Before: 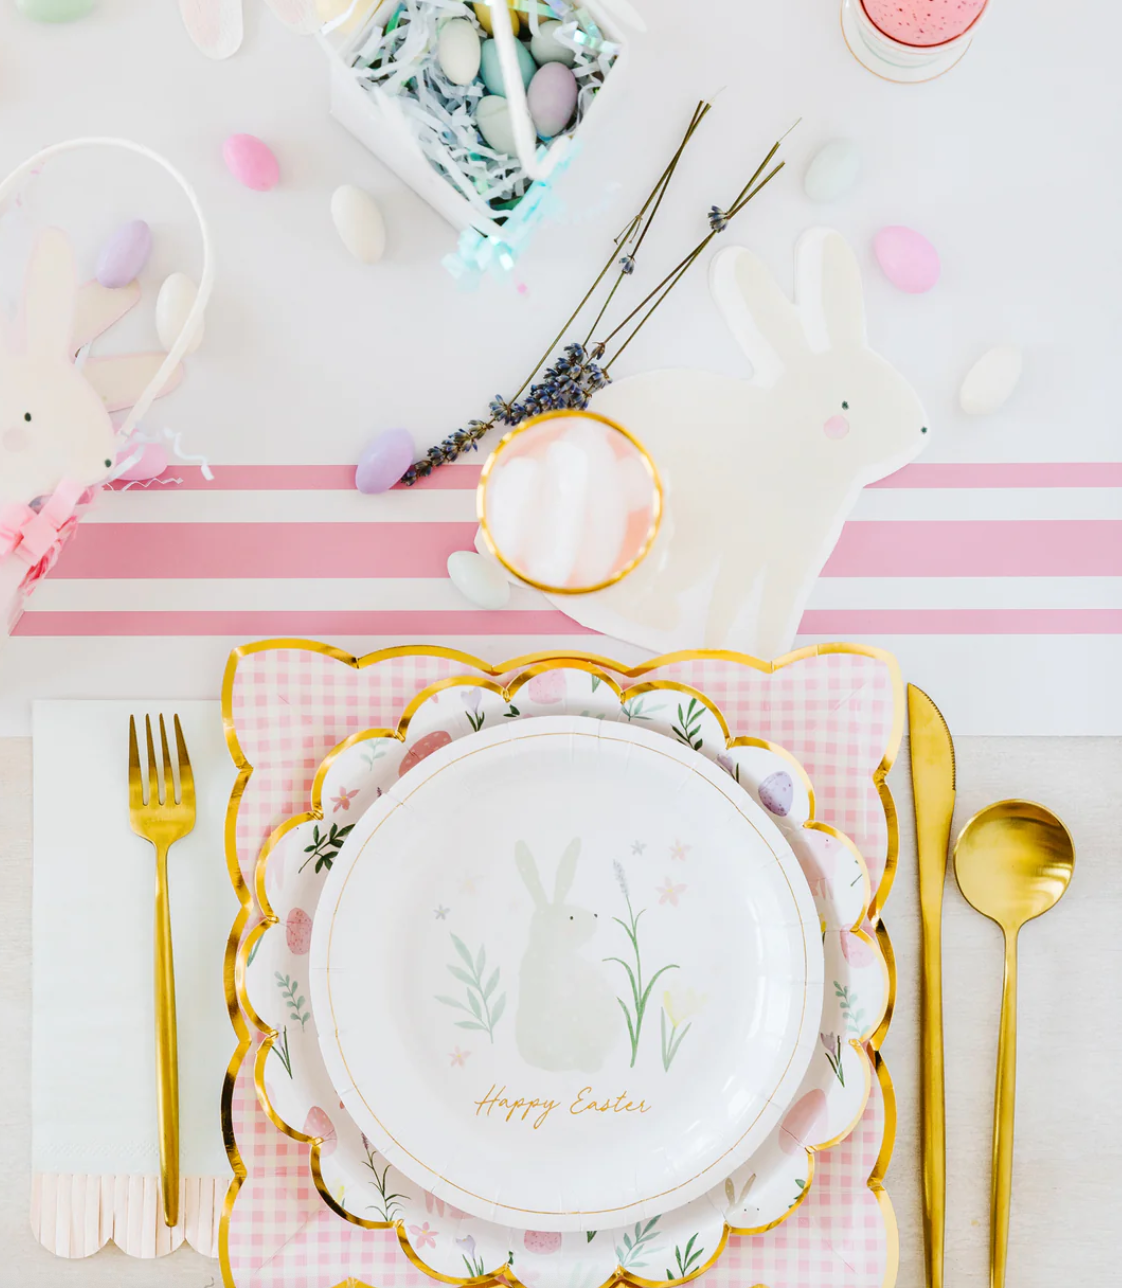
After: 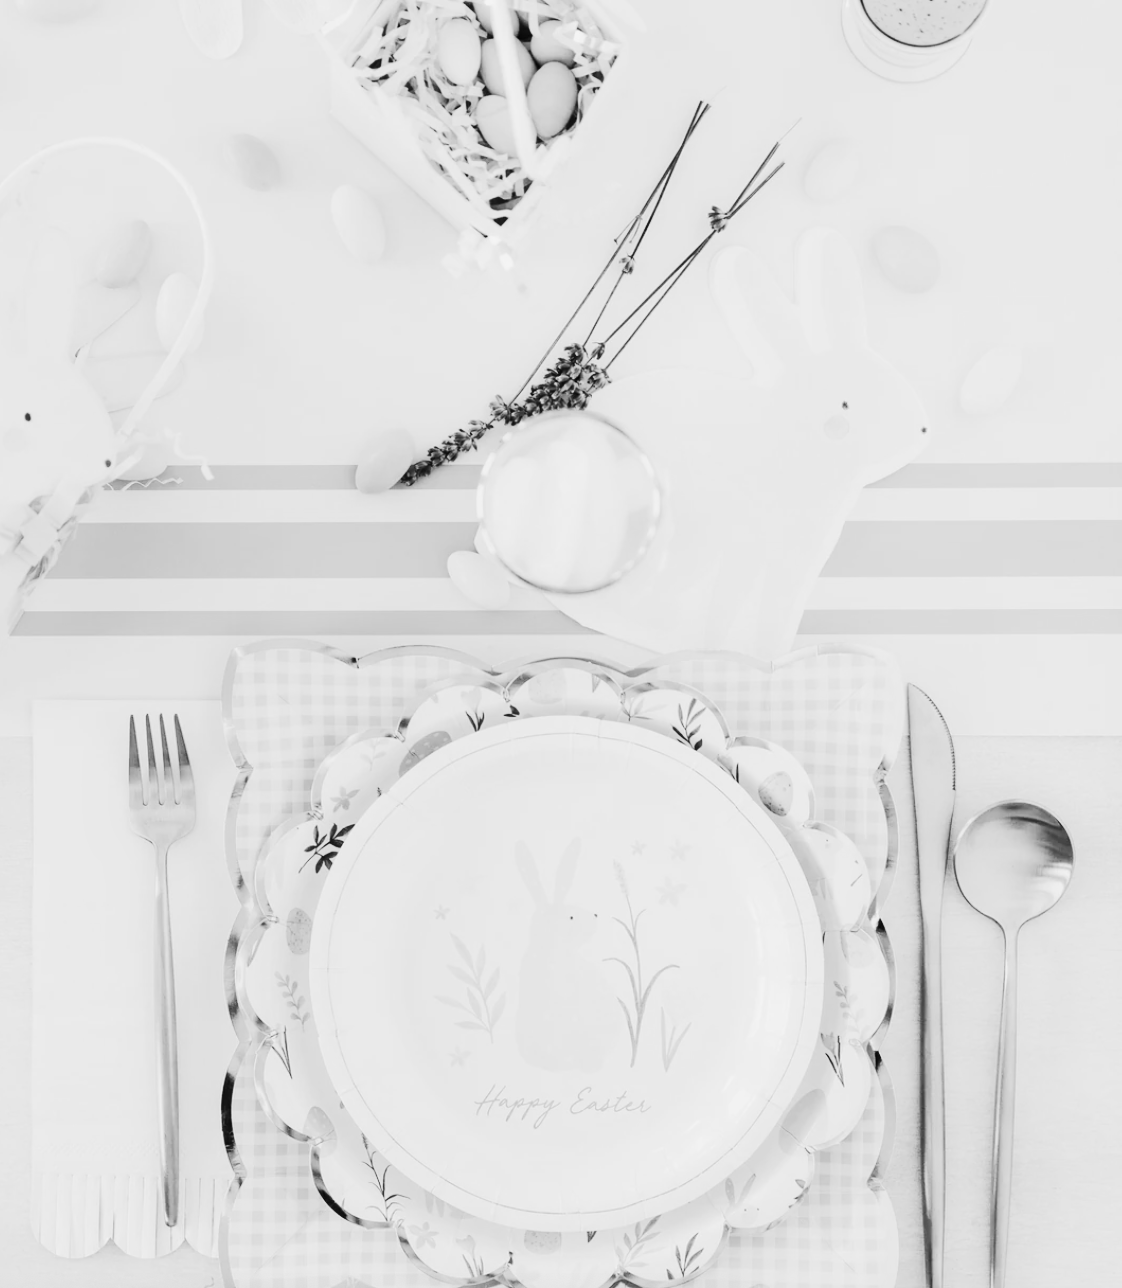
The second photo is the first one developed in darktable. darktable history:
color balance rgb: contrast -10%
monochrome: on, module defaults
rgb curve: curves: ch0 [(0, 0) (0.21, 0.15) (0.24, 0.21) (0.5, 0.75) (0.75, 0.96) (0.89, 0.99) (1, 1)]; ch1 [(0, 0.02) (0.21, 0.13) (0.25, 0.2) (0.5, 0.67) (0.75, 0.9) (0.89, 0.97) (1, 1)]; ch2 [(0, 0.02) (0.21, 0.13) (0.25, 0.2) (0.5, 0.67) (0.75, 0.9) (0.89, 0.97) (1, 1)], compensate middle gray true | blend: blend mode normal, opacity 50%; mask: uniform (no mask)
